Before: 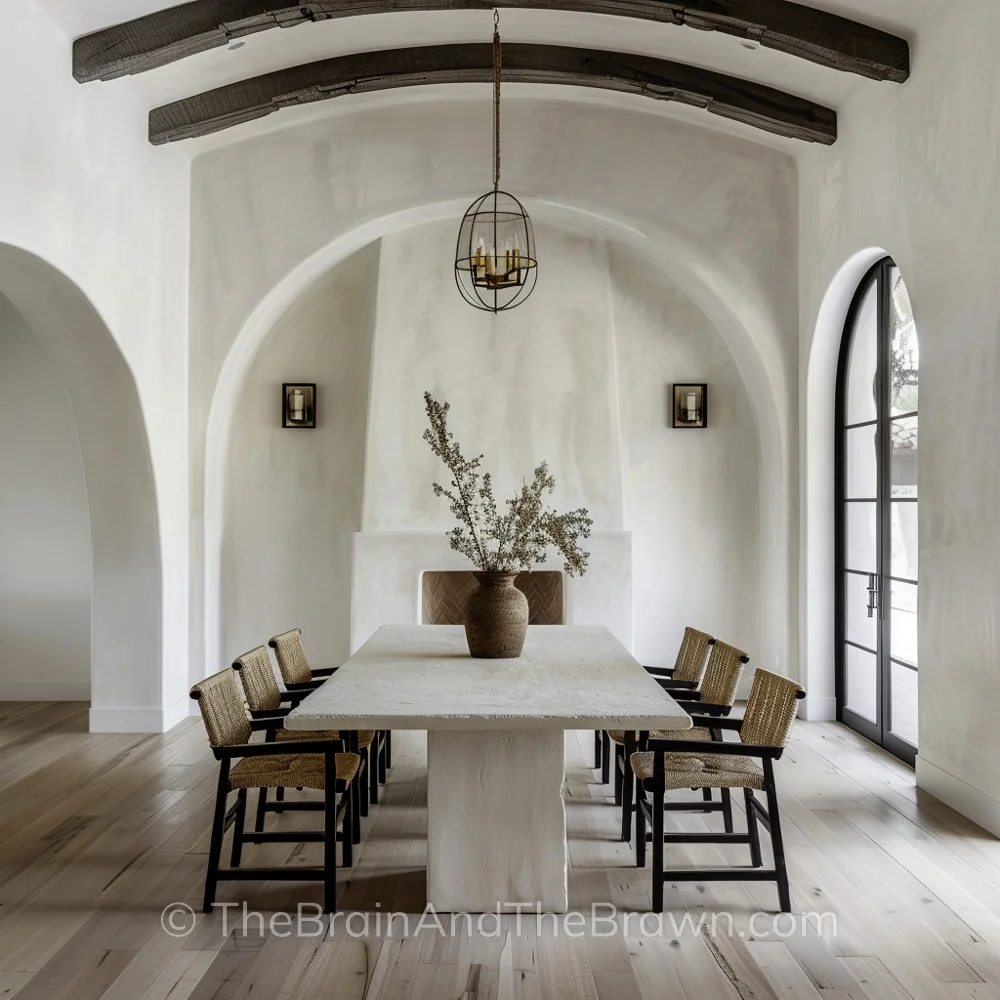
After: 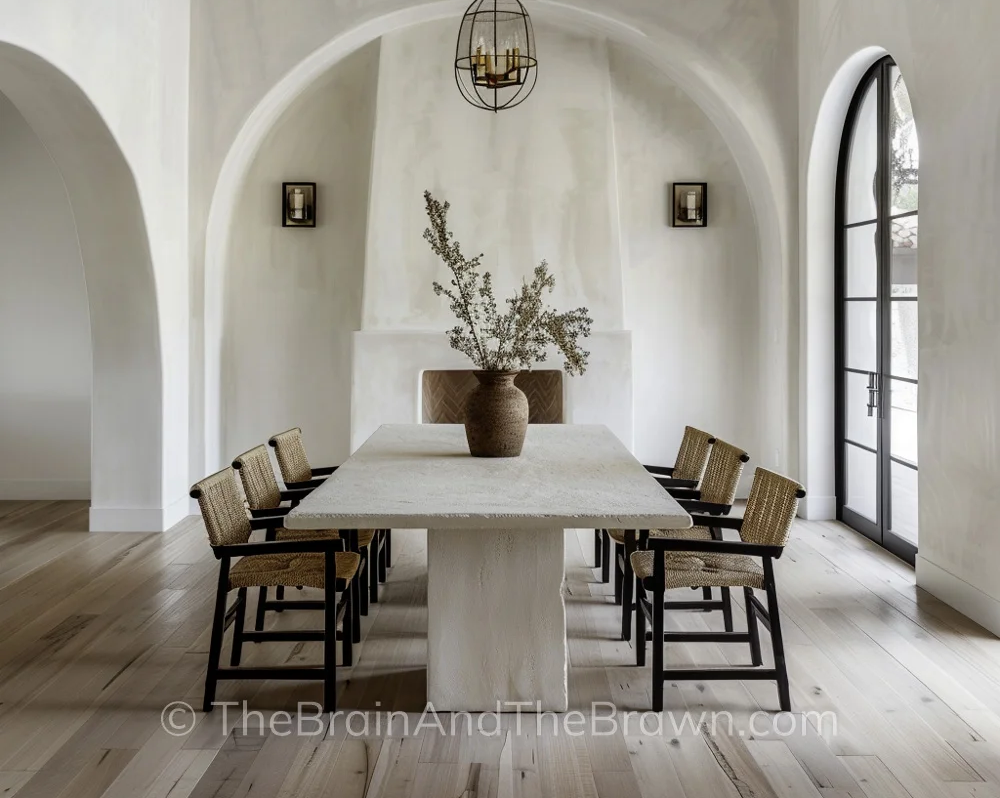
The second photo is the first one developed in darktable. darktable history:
crop and rotate: top 20.119%
